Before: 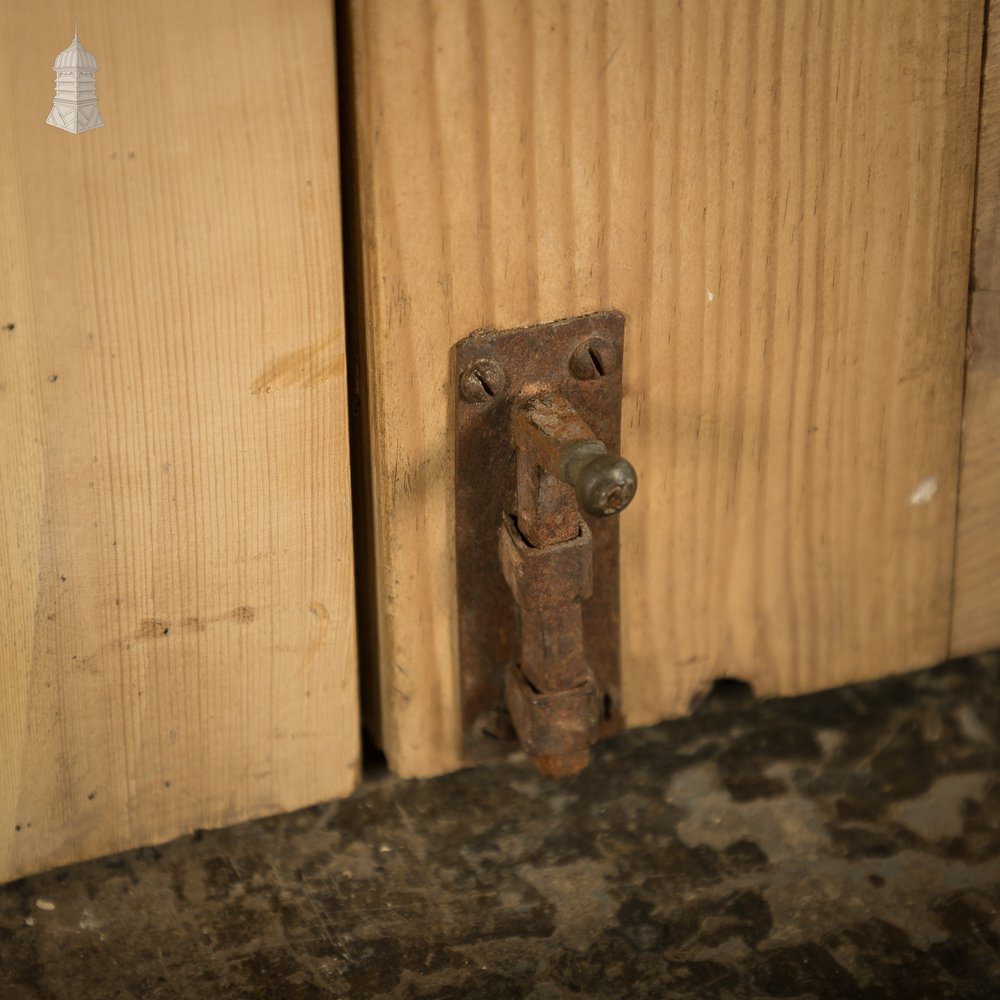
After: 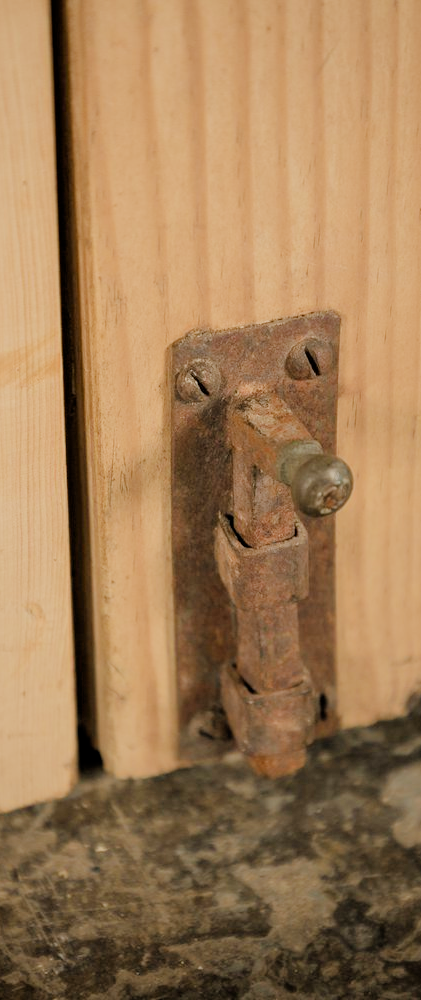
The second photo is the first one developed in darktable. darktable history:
exposure: black level correction 0, exposure 1.102 EV, compensate highlight preservation false
crop: left 28.475%, right 29.345%
filmic rgb: middle gray luminance 18.05%, black relative exposure -7.54 EV, white relative exposure 8.44 EV, threshold 5.94 EV, target black luminance 0%, hardness 2.23, latitude 18.74%, contrast 0.875, highlights saturation mix 3.68%, shadows ↔ highlights balance 10.82%, enable highlight reconstruction true
